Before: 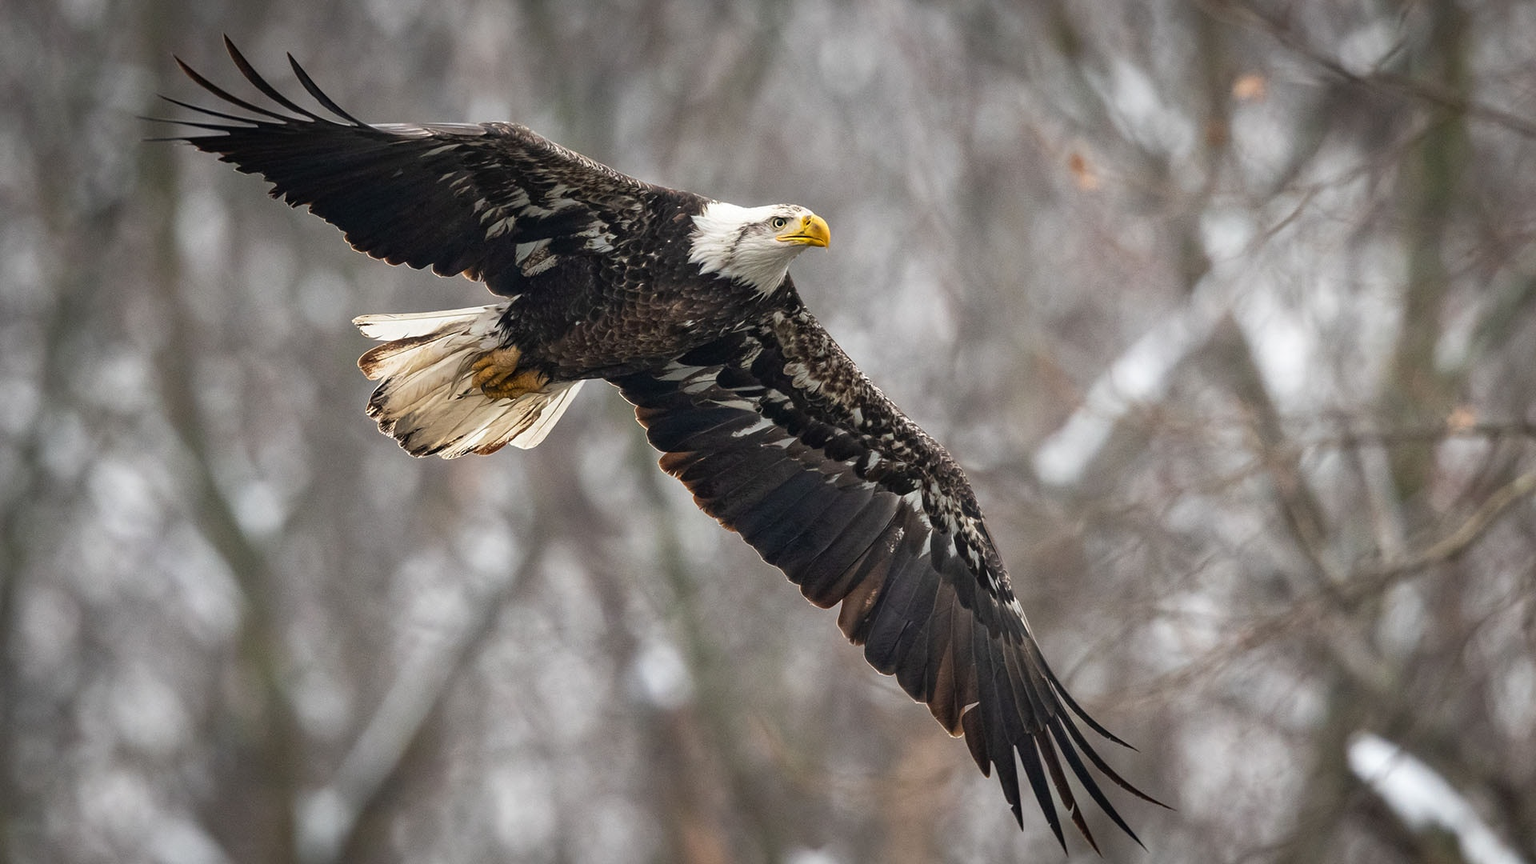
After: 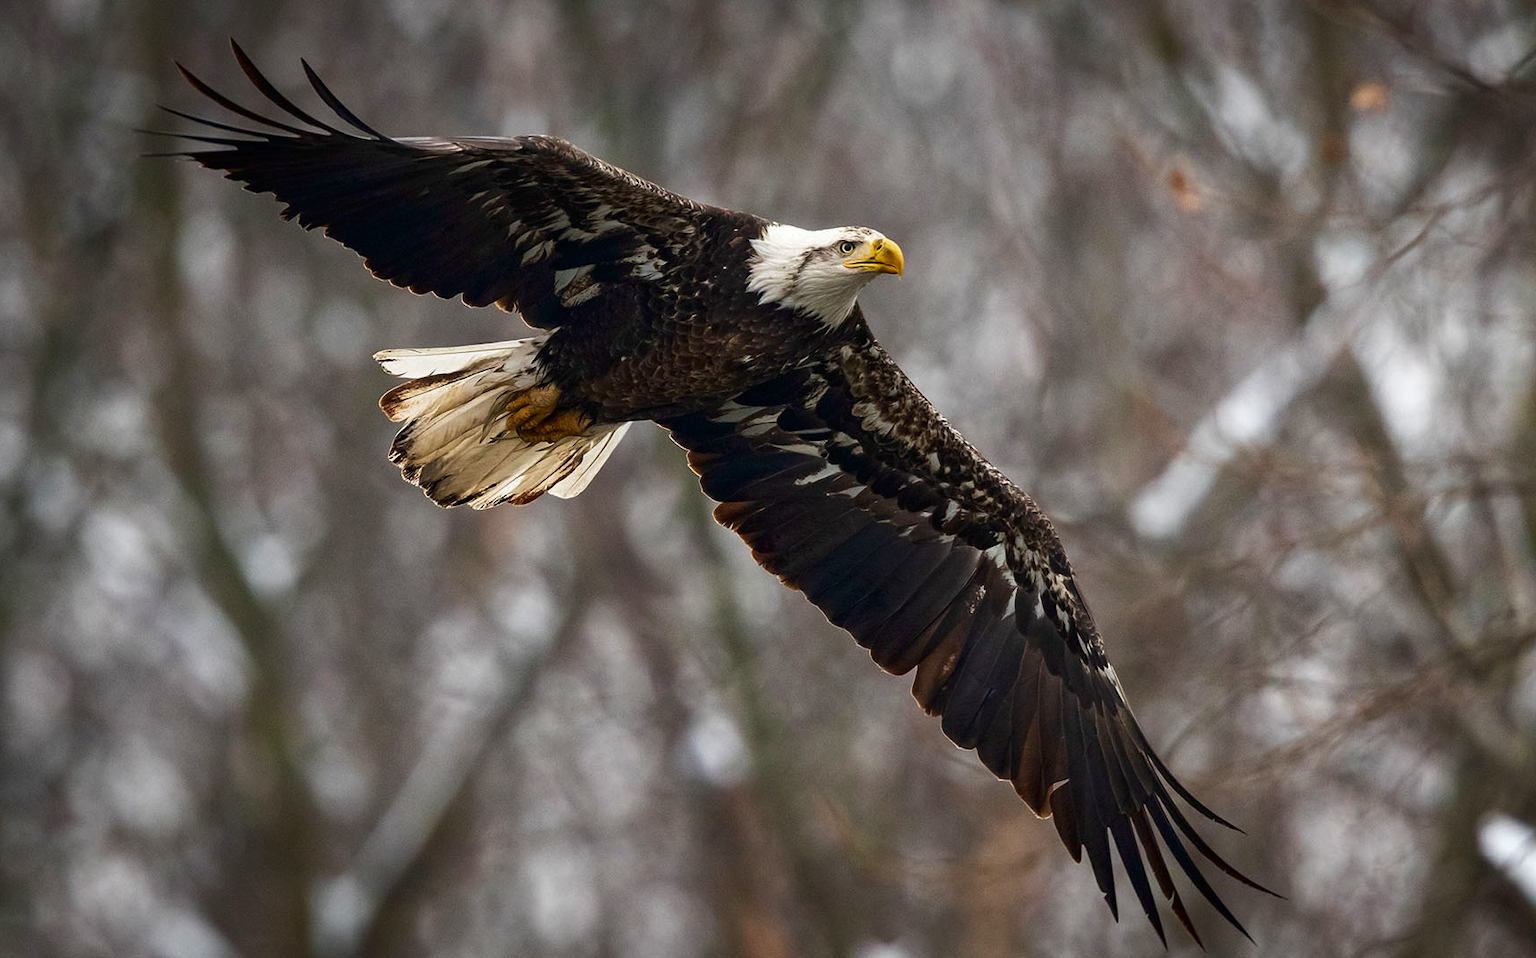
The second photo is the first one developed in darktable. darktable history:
crop and rotate: left 1.088%, right 8.807%
color balance: output saturation 98.5%
contrast brightness saturation: brightness -0.2, saturation 0.08
velvia: on, module defaults
